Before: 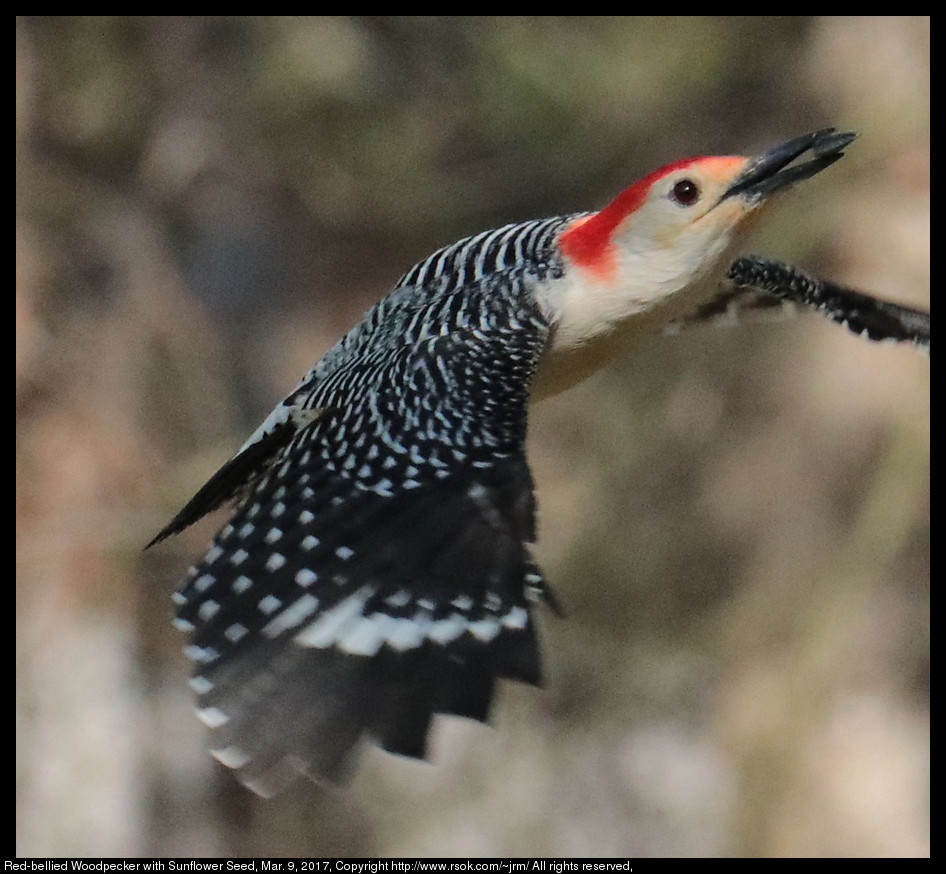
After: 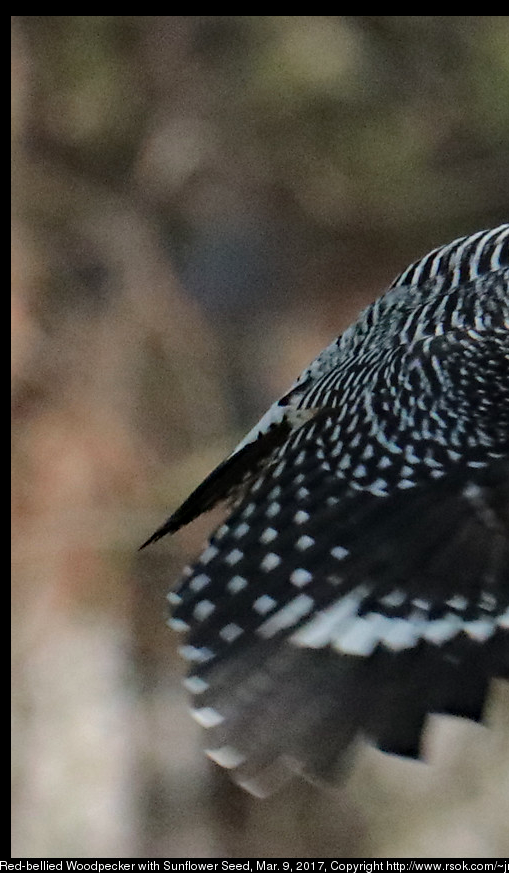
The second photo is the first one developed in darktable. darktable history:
crop: left 0.587%, right 45.588%, bottom 0.086%
haze removal: compatibility mode true, adaptive false
